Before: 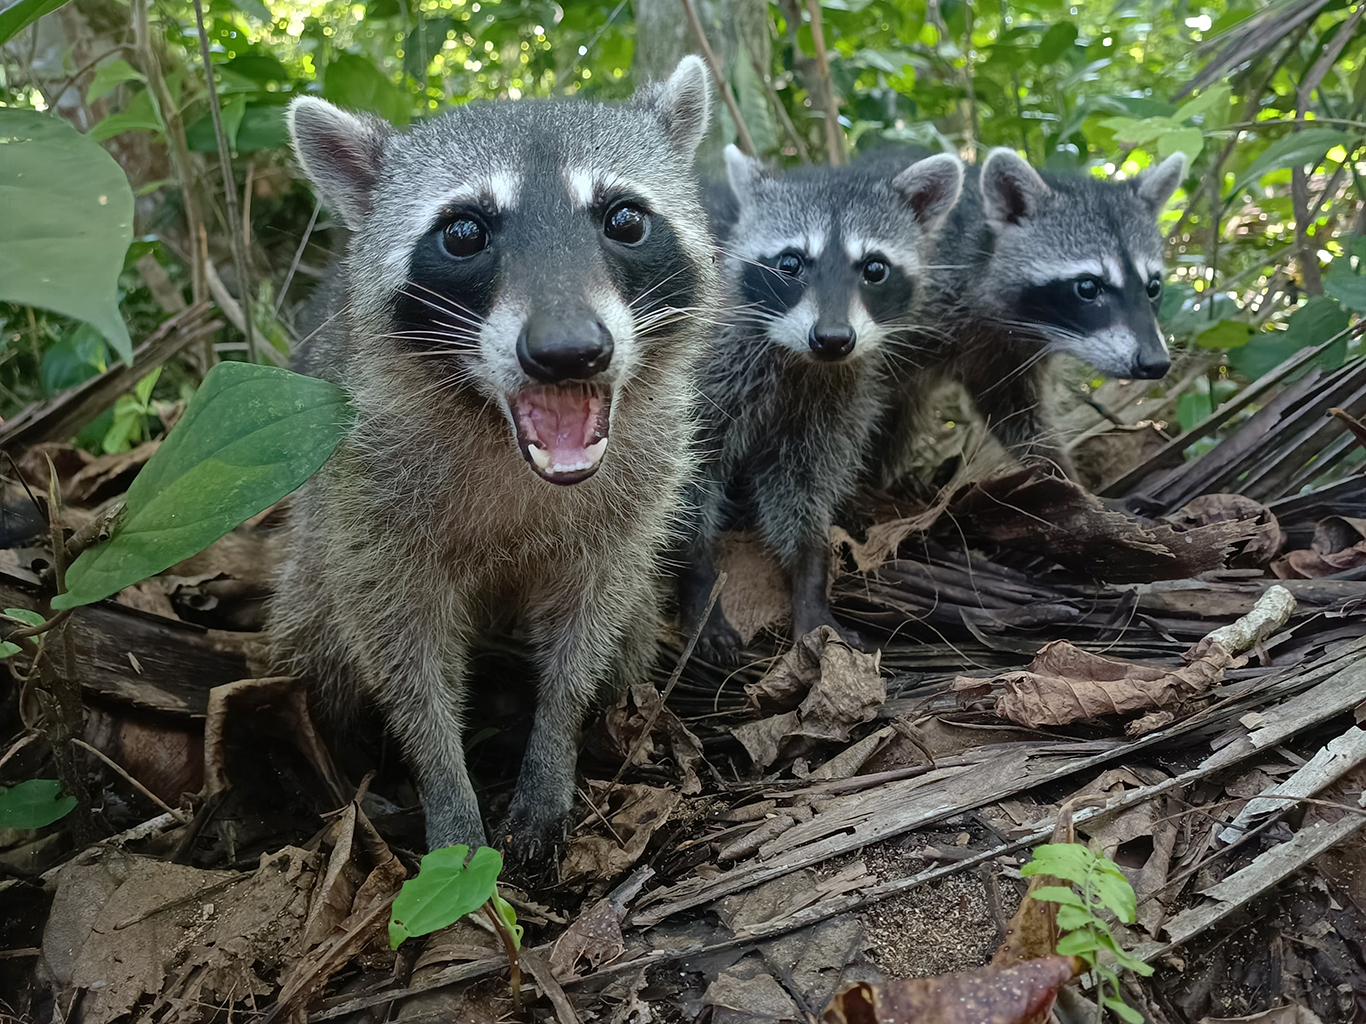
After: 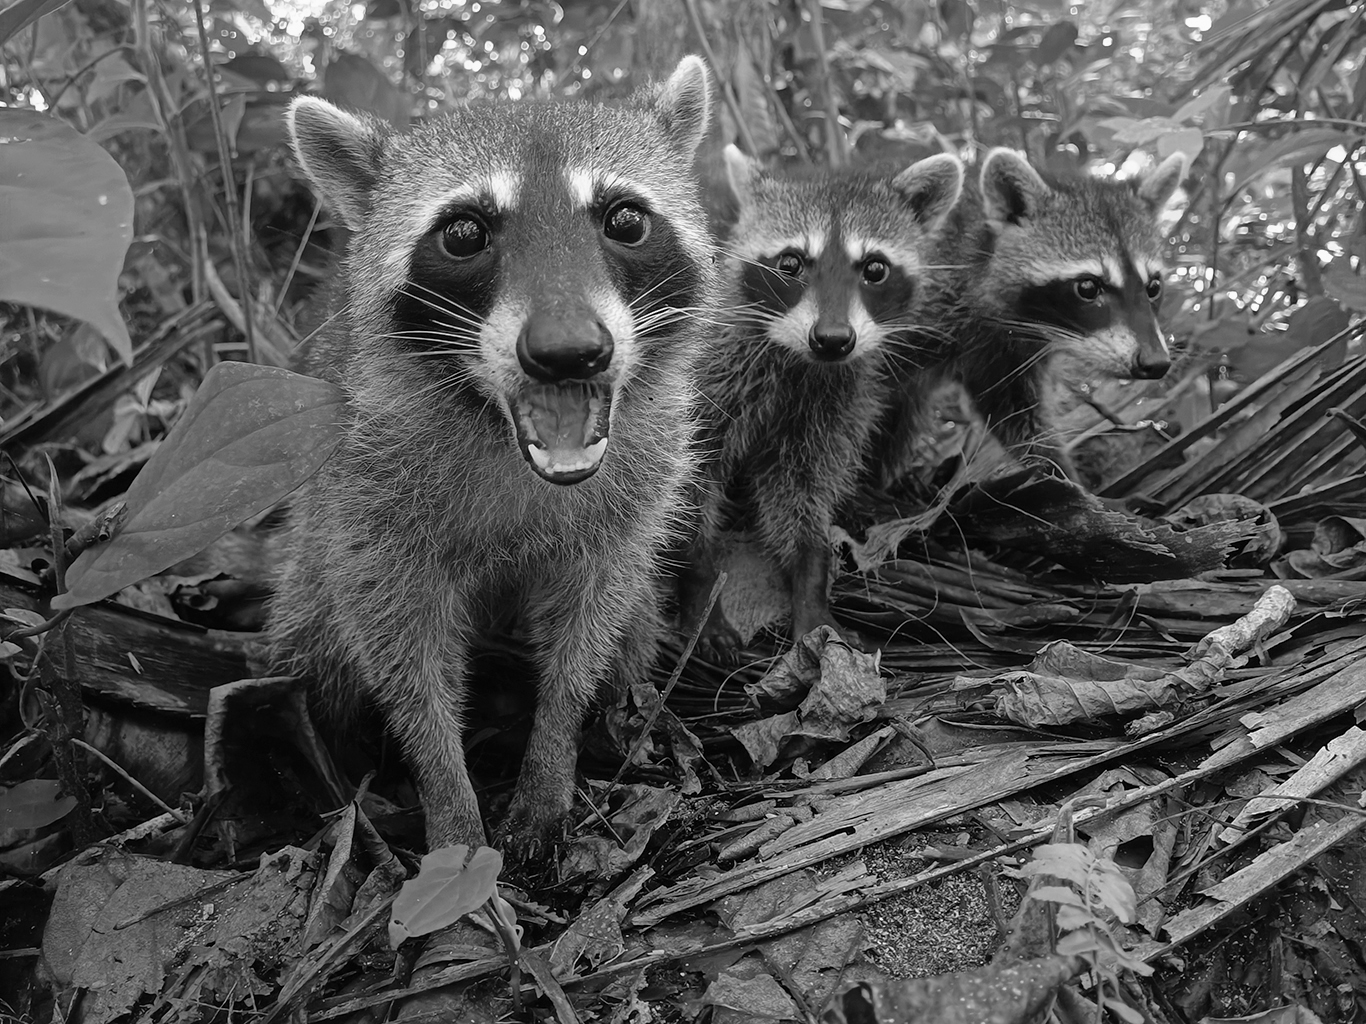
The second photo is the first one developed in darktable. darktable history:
monochrome: a 32, b 64, size 2.3
color correction: highlights a* 5.62, highlights b* 33.57, shadows a* -25.86, shadows b* 4.02
